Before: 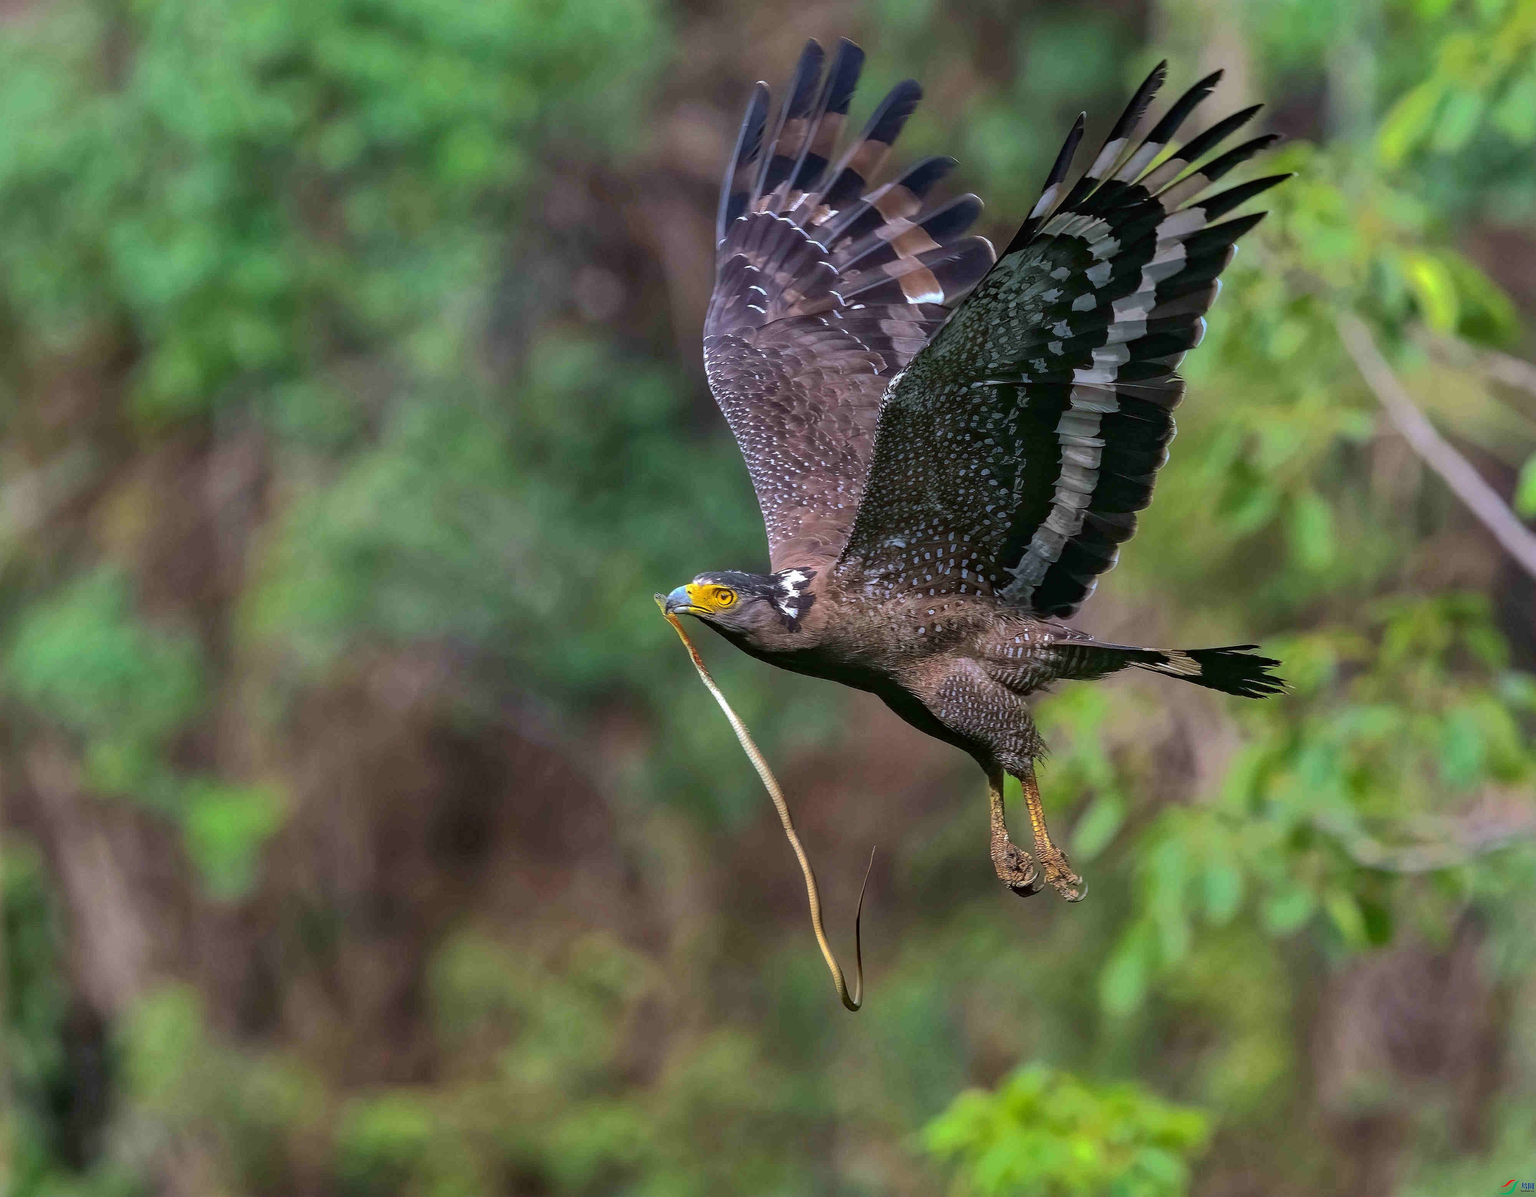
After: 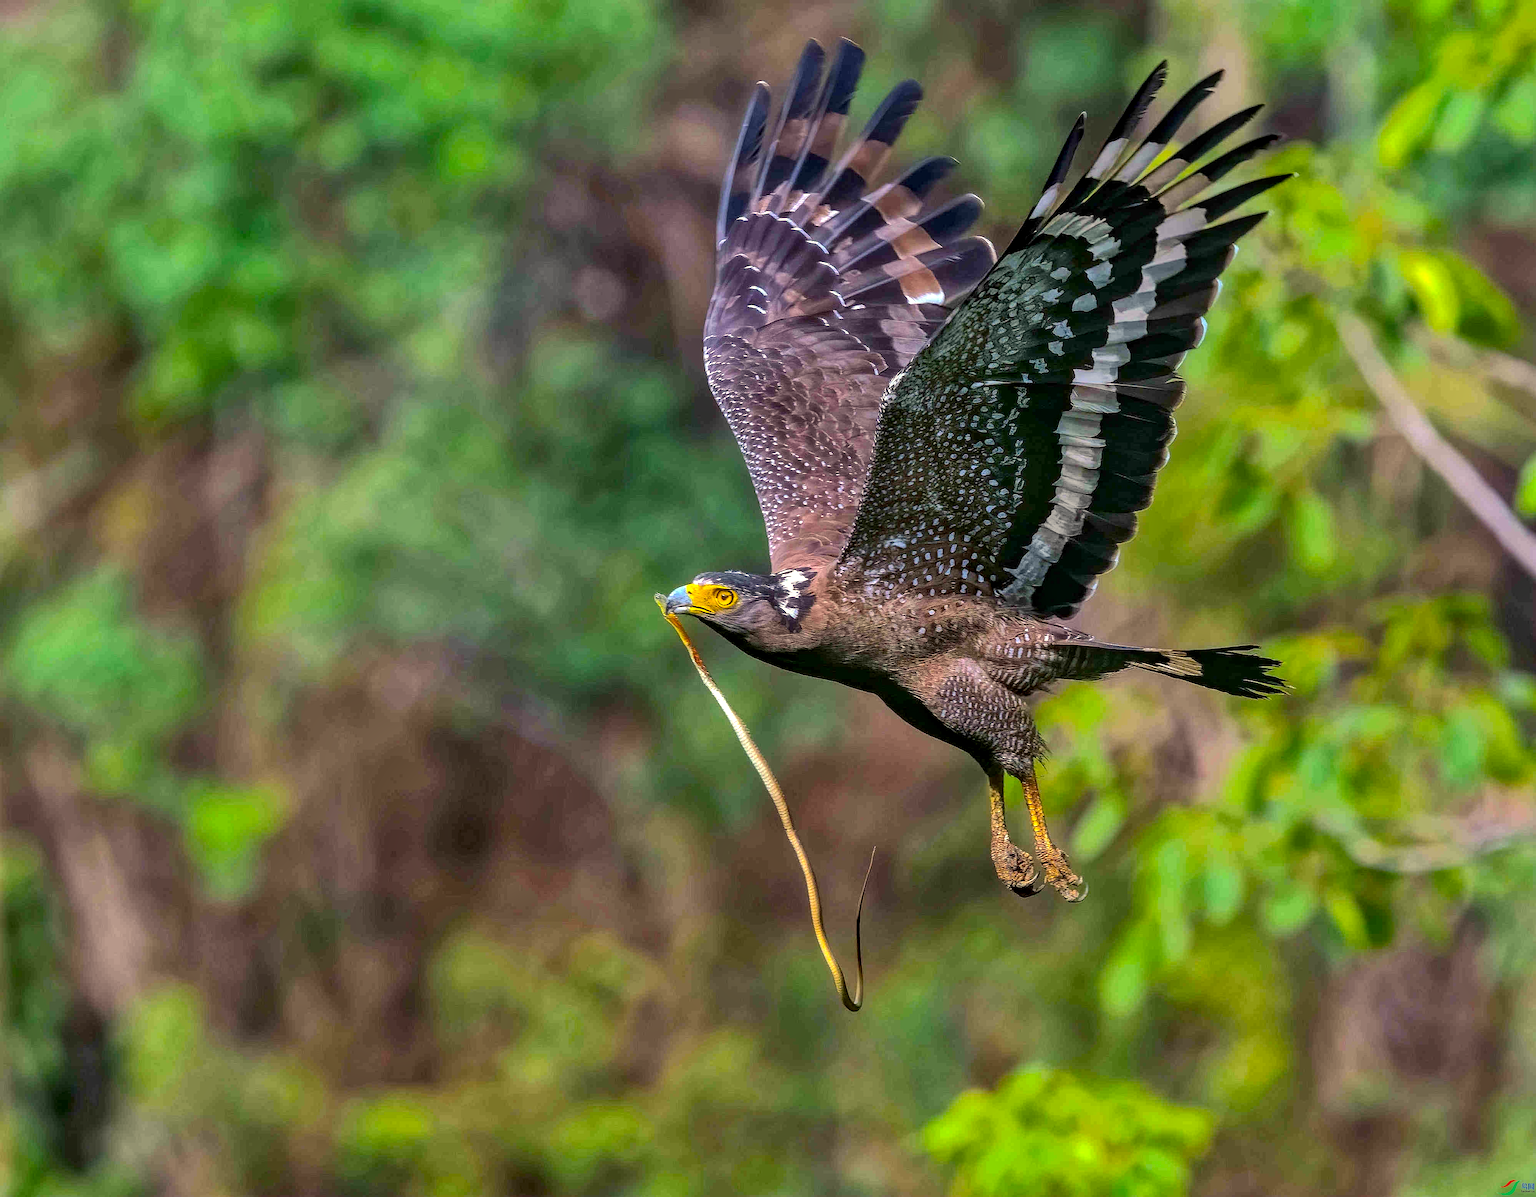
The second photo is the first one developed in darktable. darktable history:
shadows and highlights: soften with gaussian
color balance rgb: highlights gain › chroma 3.067%, highlights gain › hue 76.41°, perceptual saturation grading › global saturation 39.157%, perceptual brilliance grading › highlights 9.412%, perceptual brilliance grading › mid-tones 5.315%
sharpen: amount 0.201
local contrast: on, module defaults
